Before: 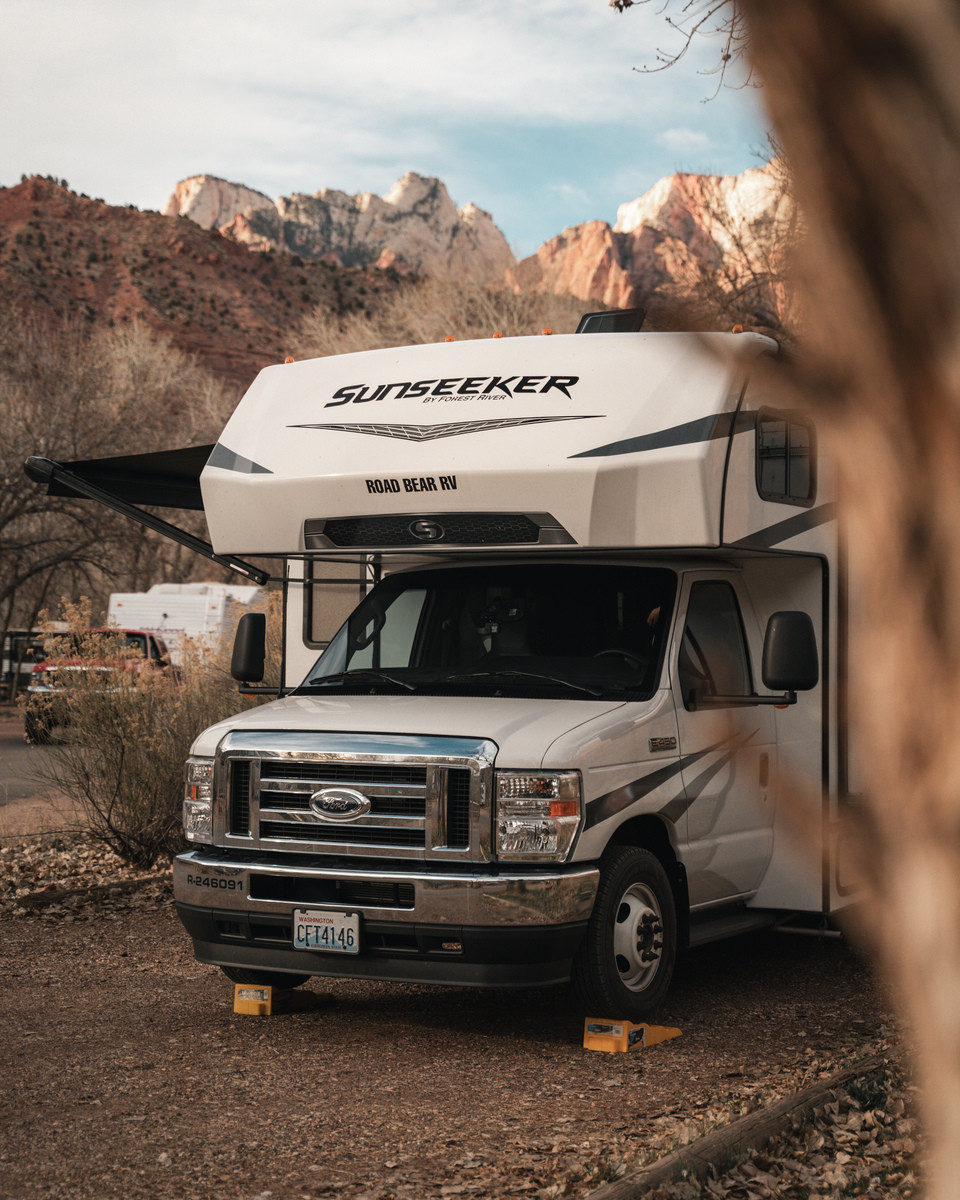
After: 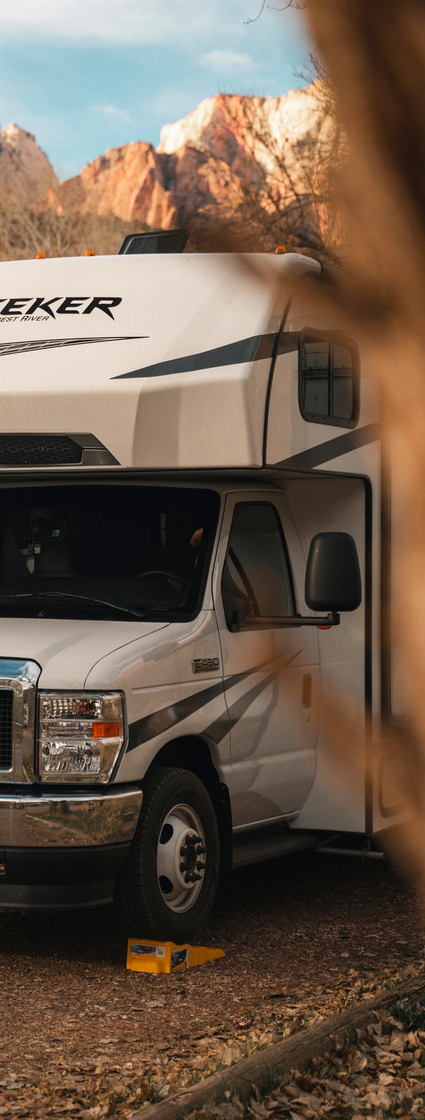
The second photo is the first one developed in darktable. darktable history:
crop: left 47.628%, top 6.643%, right 7.874%
color balance rgb: perceptual saturation grading › global saturation 25%, global vibrance 20%
